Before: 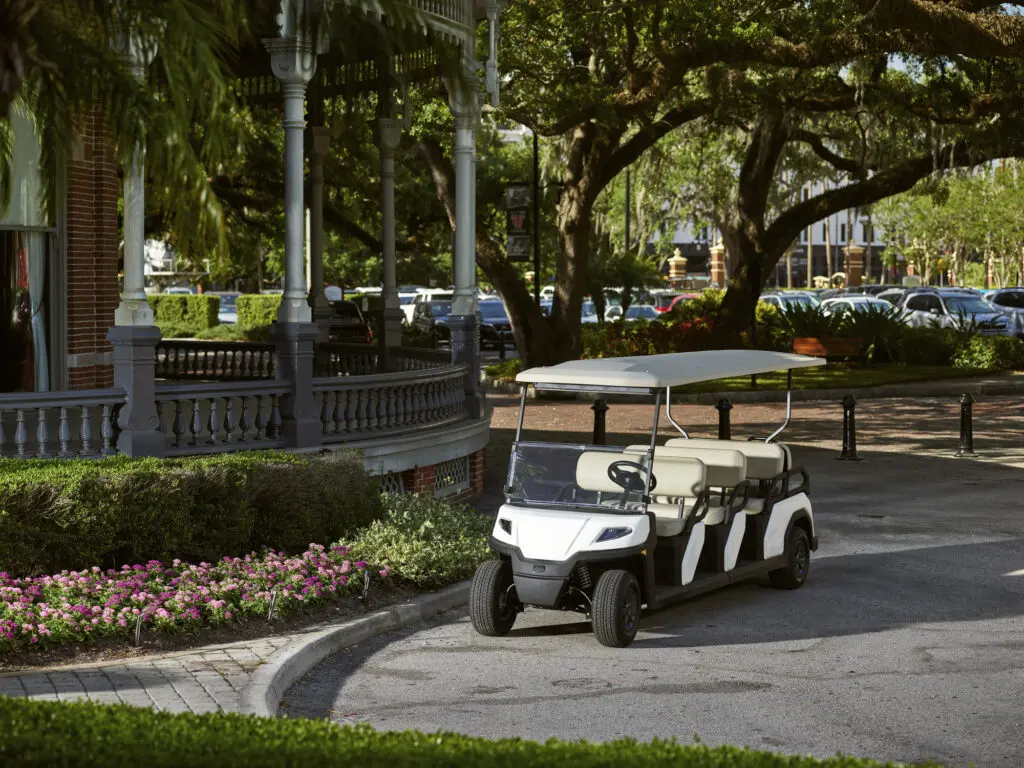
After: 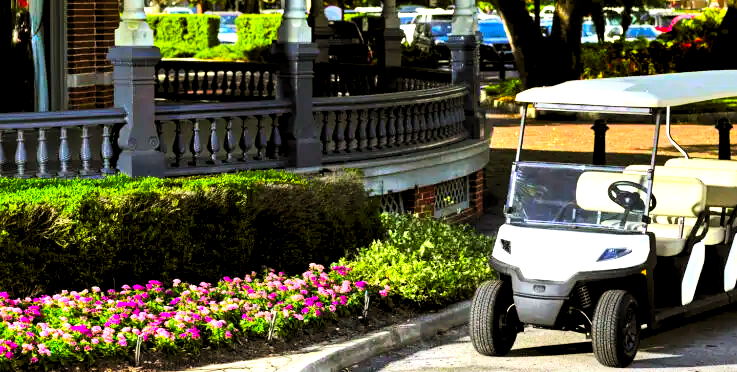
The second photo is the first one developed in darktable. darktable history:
crop: top 36.498%, right 27.964%, bottom 14.995%
tone curve: curves: ch0 [(0, 0) (0.004, 0.001) (0.133, 0.112) (0.325, 0.362) (0.832, 0.893) (1, 1)], color space Lab, linked channels, preserve colors none
tone equalizer: -8 EV -0.75 EV, -7 EV -0.7 EV, -6 EV -0.6 EV, -5 EV -0.4 EV, -3 EV 0.4 EV, -2 EV 0.6 EV, -1 EV 0.7 EV, +0 EV 0.75 EV, edges refinement/feathering 500, mask exposure compensation -1.57 EV, preserve details no
color correction: saturation 2.15
exposure: black level correction -0.002, exposure 0.54 EV, compensate highlight preservation false
levels: levels [0.073, 0.497, 0.972]
